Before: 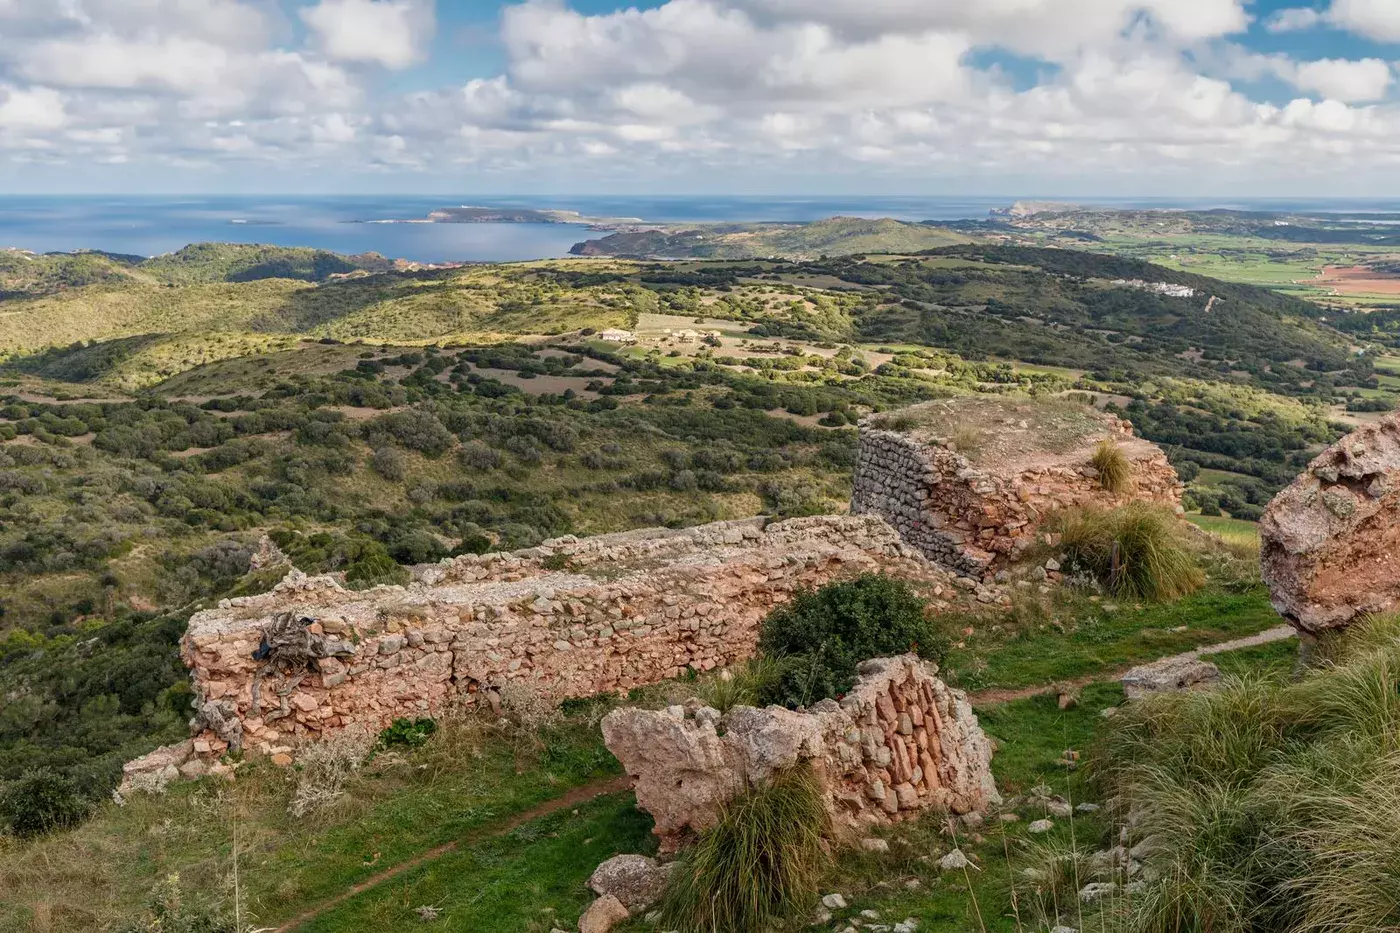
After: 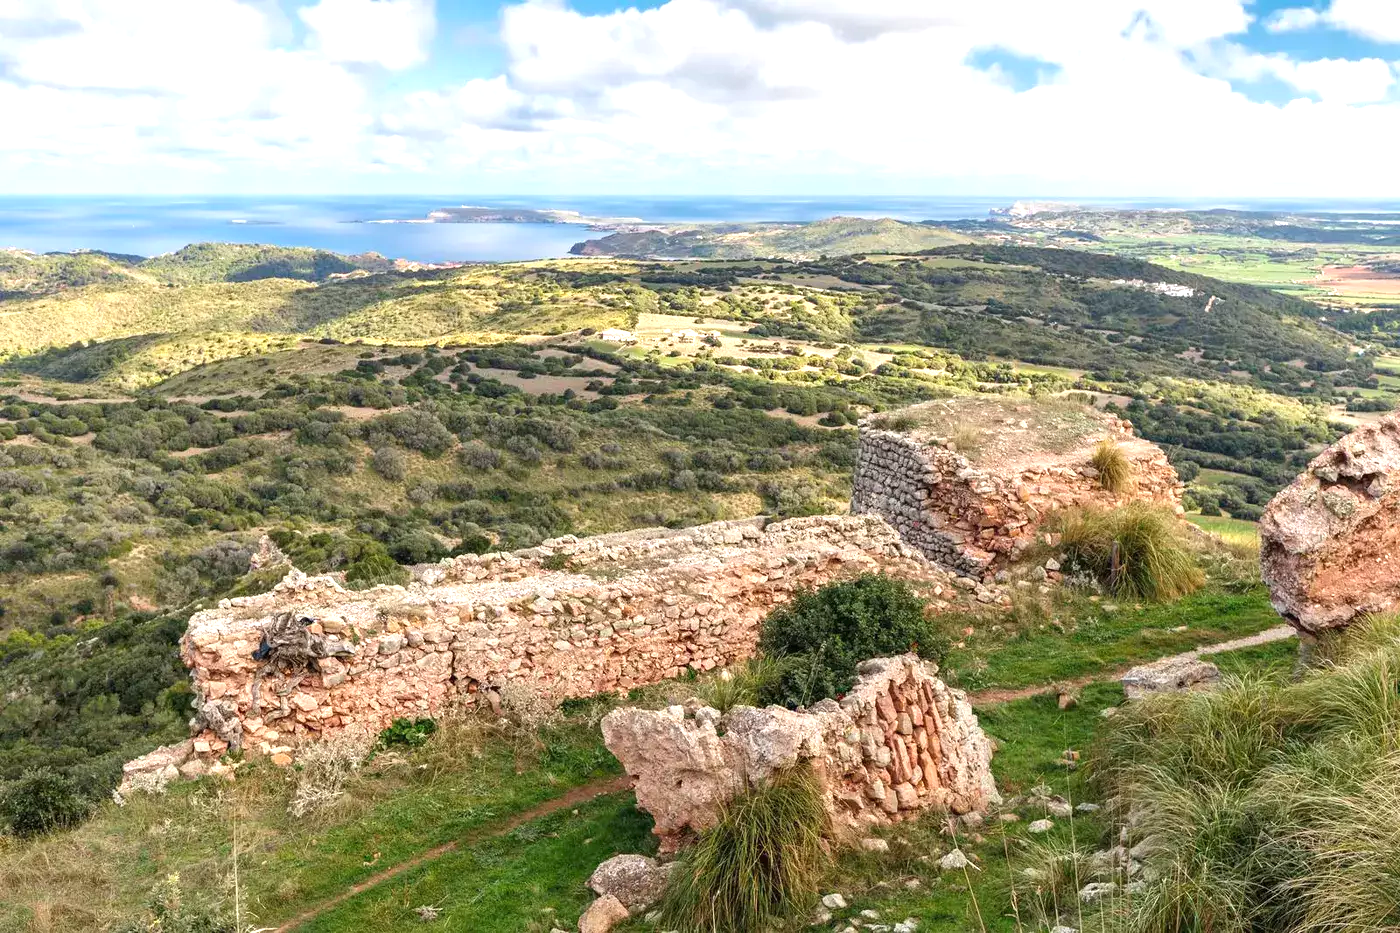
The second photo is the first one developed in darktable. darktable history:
exposure: black level correction 0, exposure 1 EV, compensate highlight preservation false
rotate and perspective: automatic cropping original format, crop left 0, crop top 0
